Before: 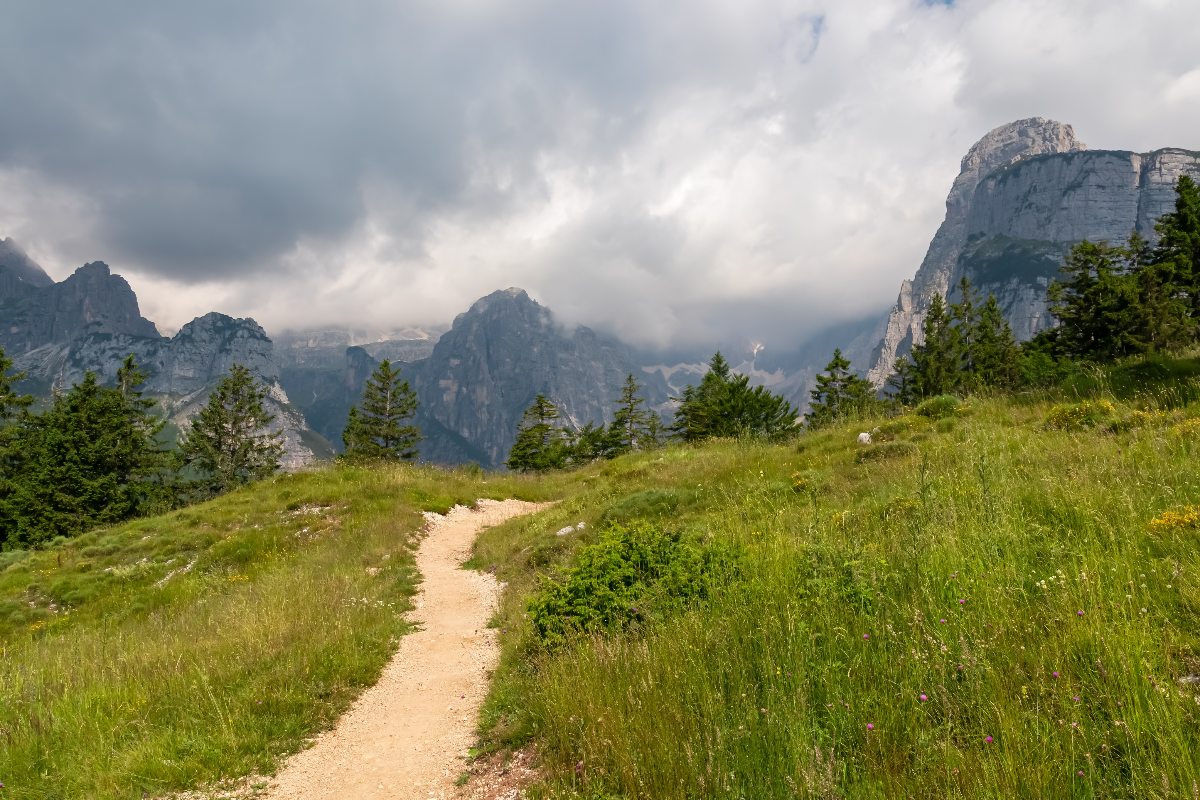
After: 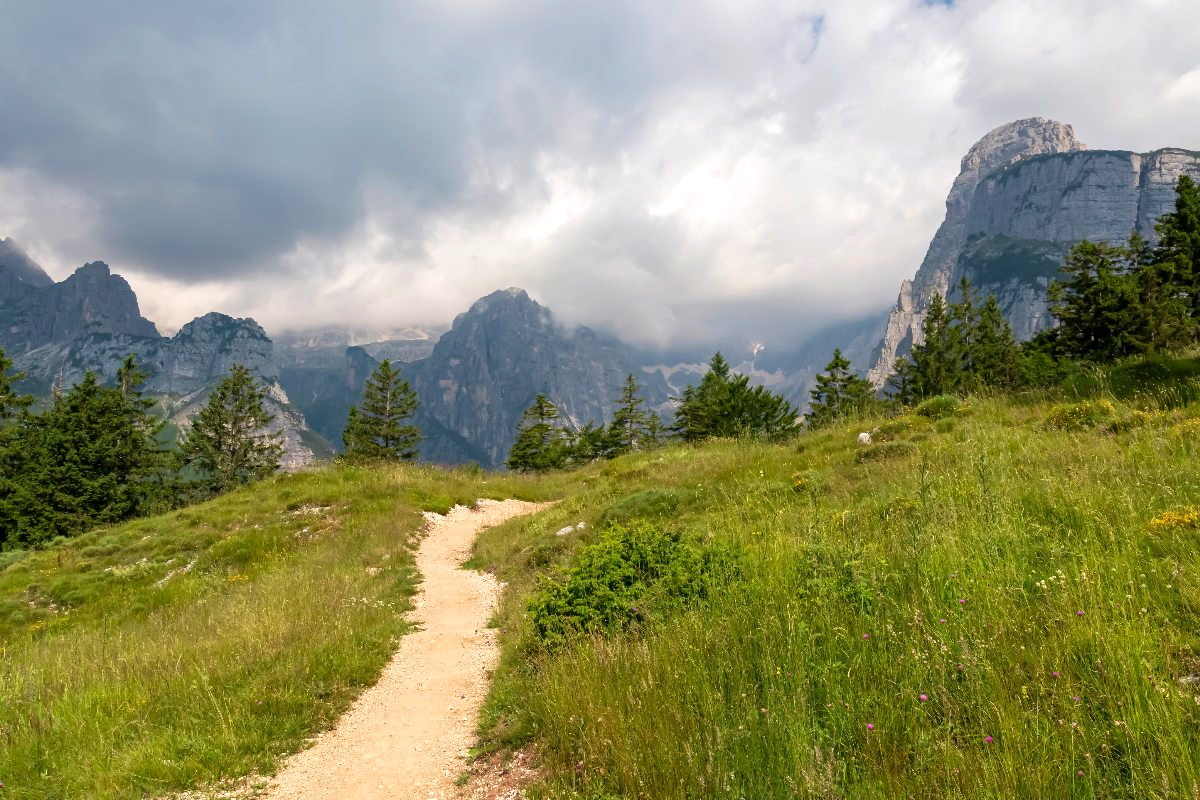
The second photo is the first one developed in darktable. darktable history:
exposure: black level correction 0.001, exposure 0.191 EV, compensate highlight preservation false
velvia: strength 17%
